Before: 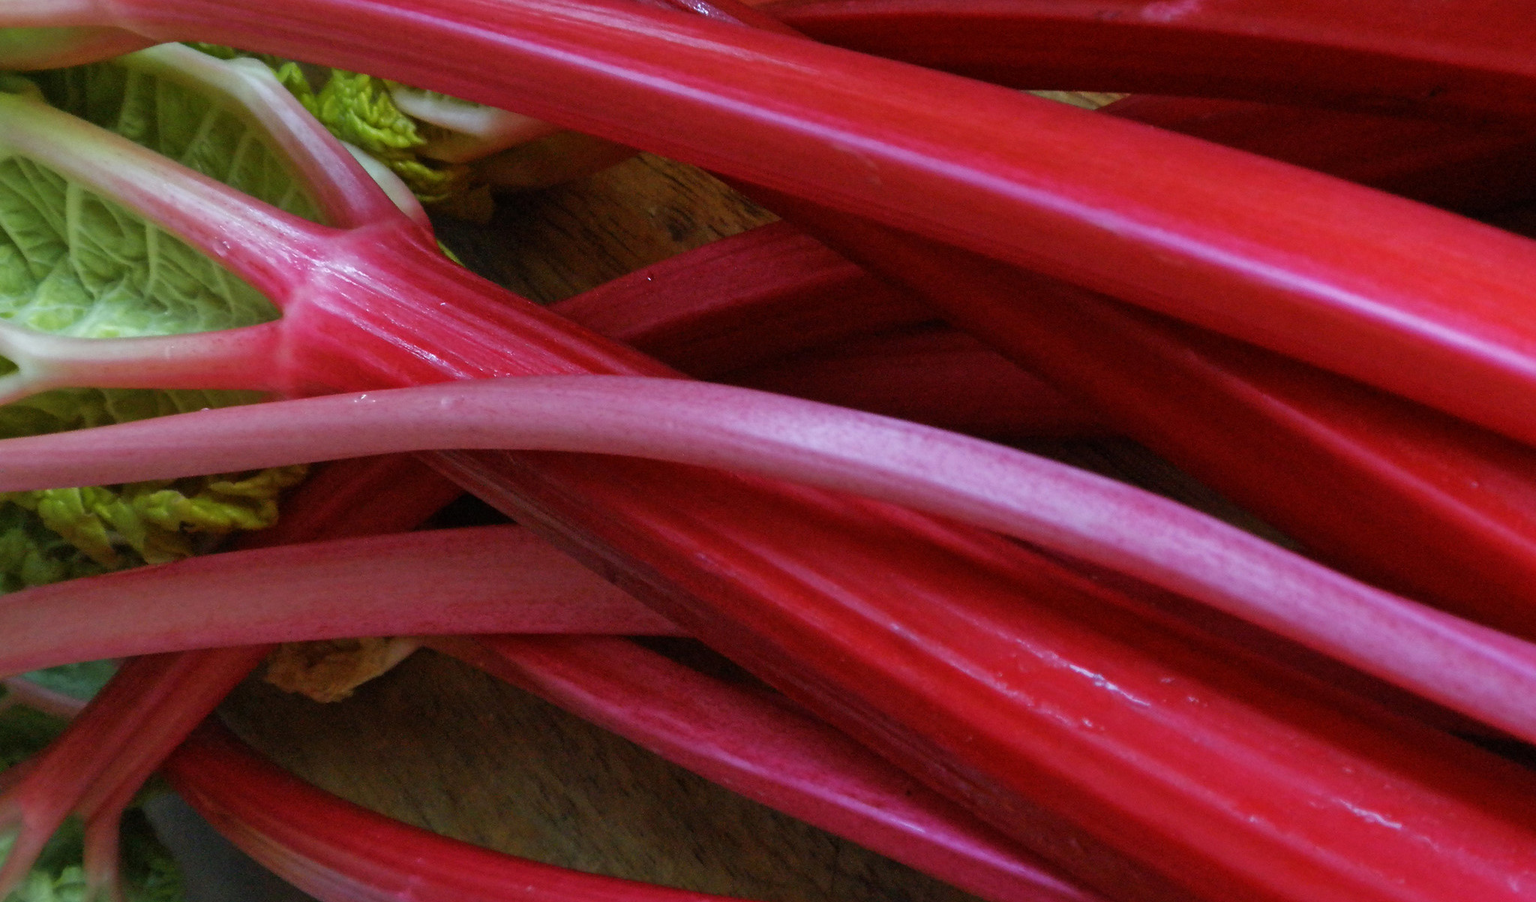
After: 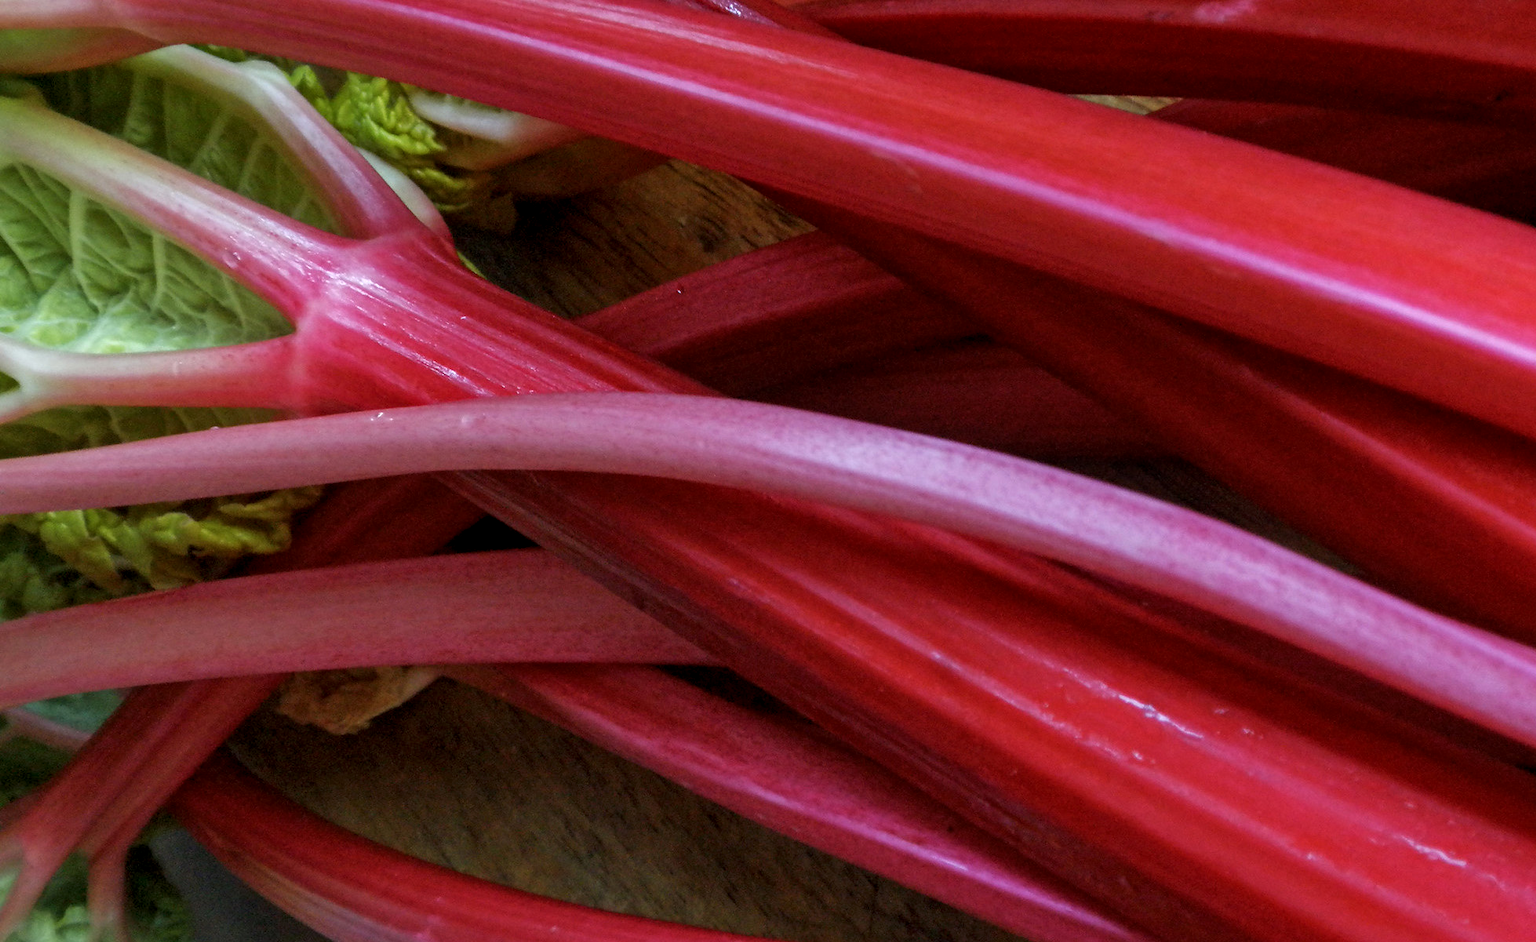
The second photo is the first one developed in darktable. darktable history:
crop: right 4.379%, bottom 0.036%
local contrast: on, module defaults
